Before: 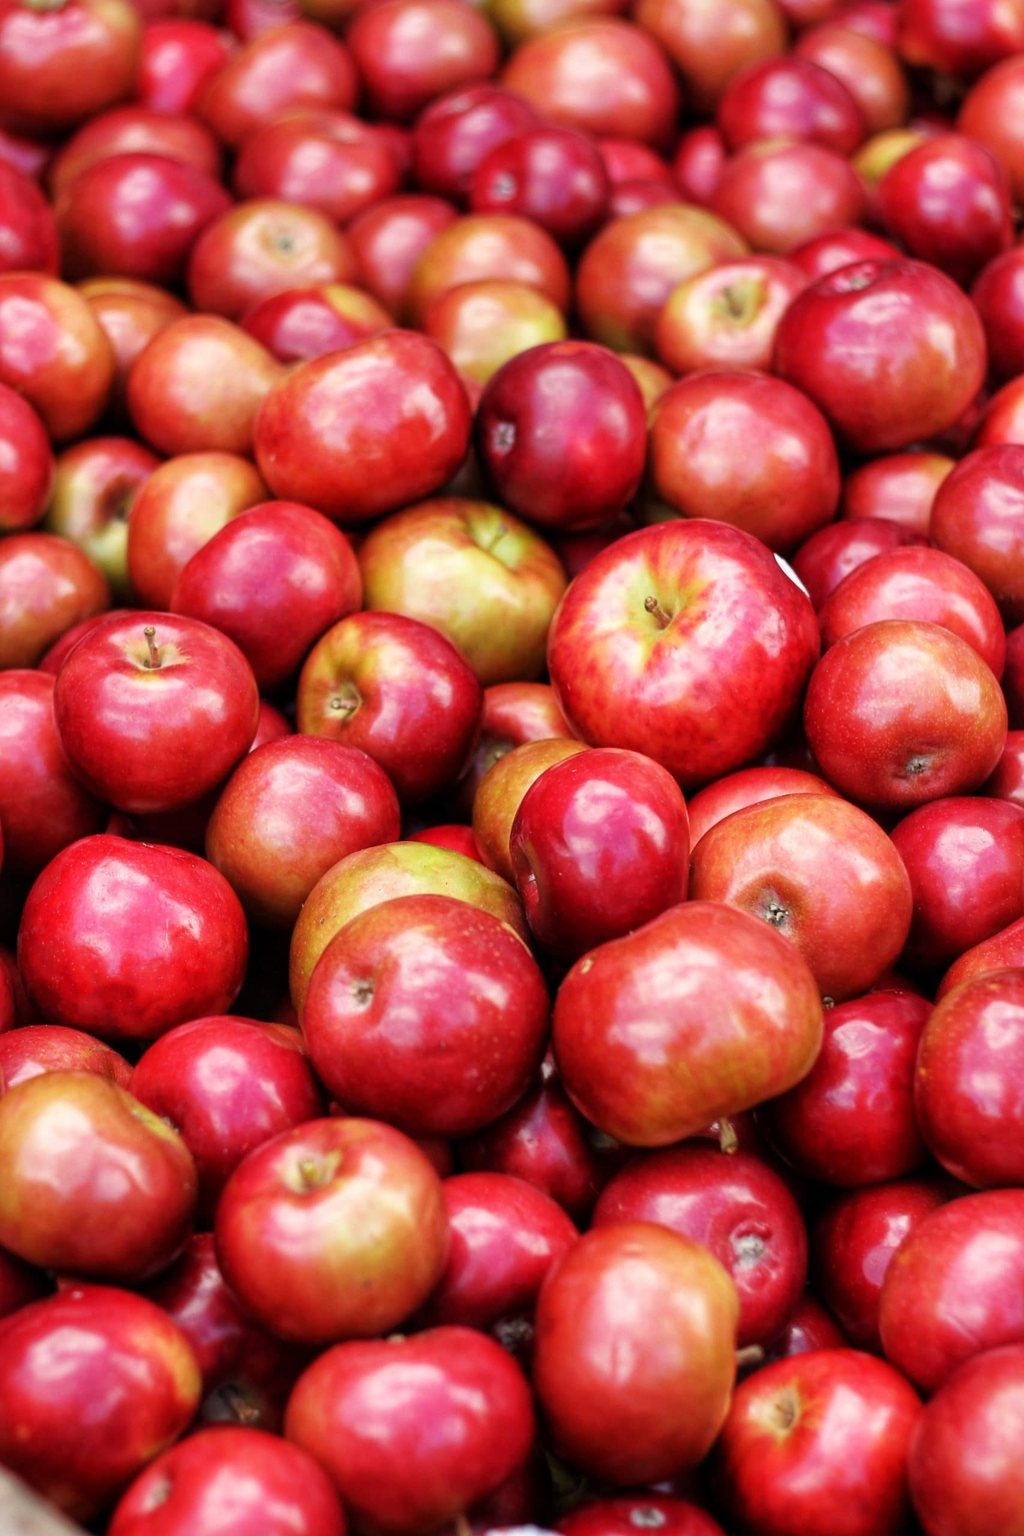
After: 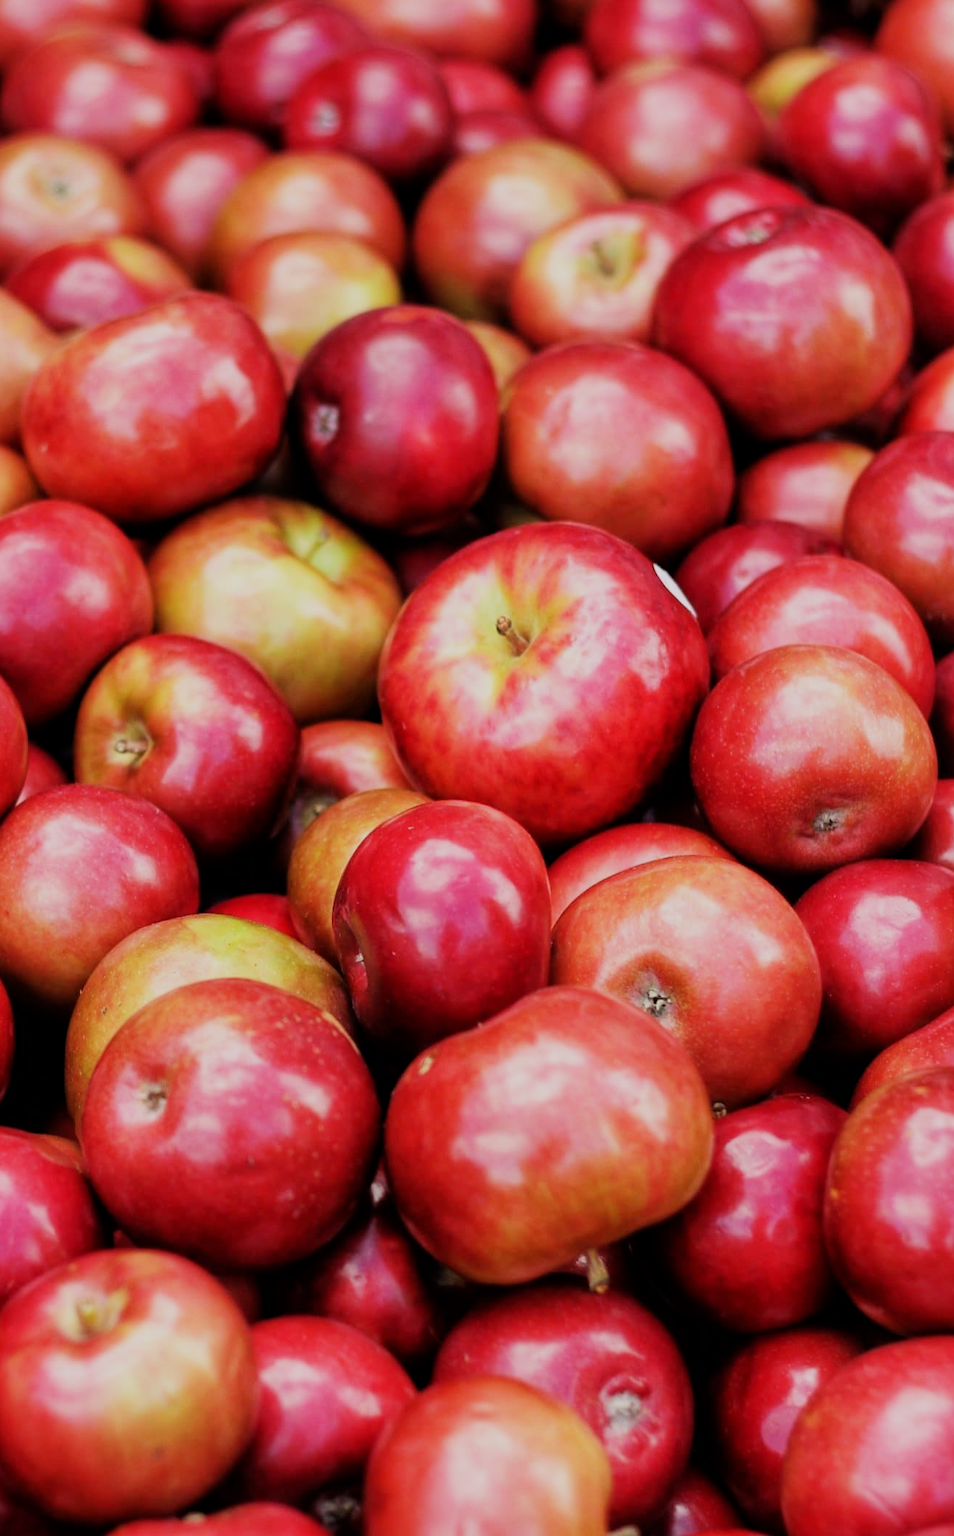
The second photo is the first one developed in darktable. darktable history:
crop: left 23.095%, top 5.827%, bottom 11.854%
filmic rgb: black relative exposure -7.65 EV, white relative exposure 4.56 EV, hardness 3.61, contrast 1.05
